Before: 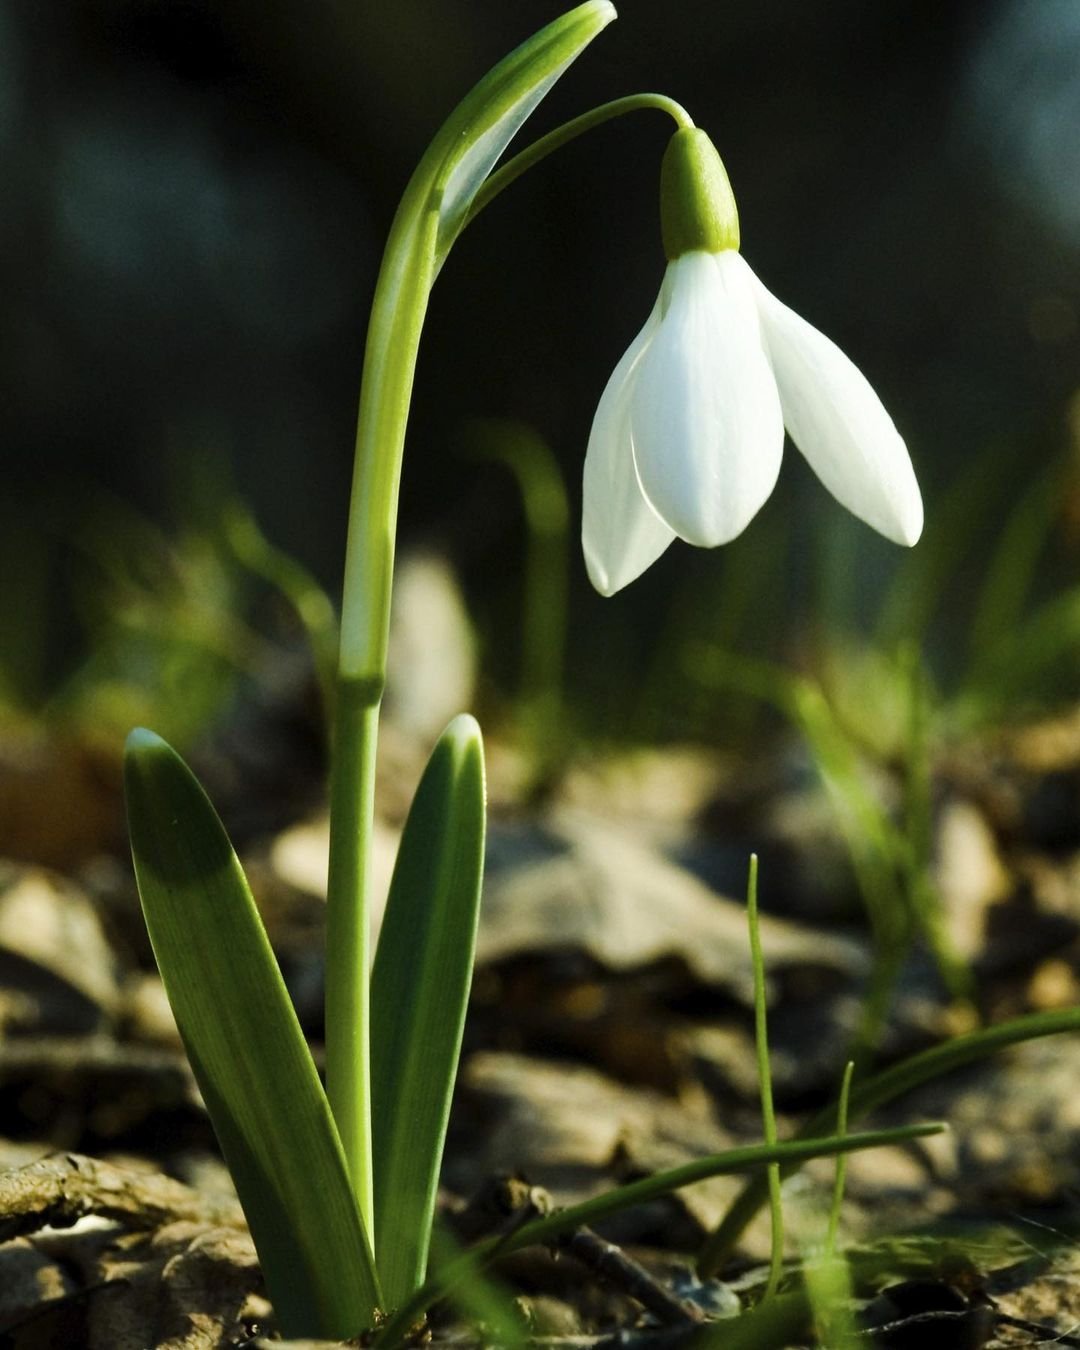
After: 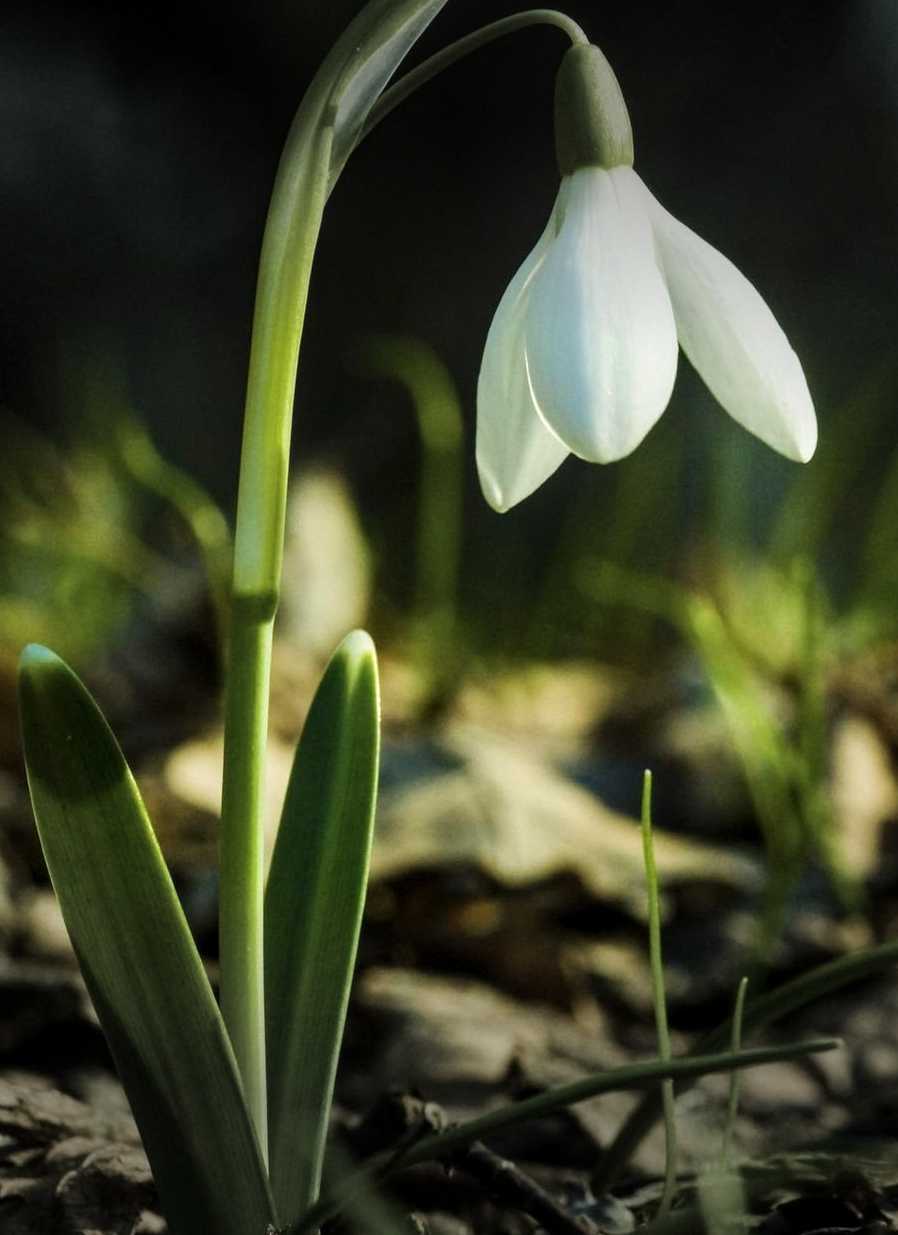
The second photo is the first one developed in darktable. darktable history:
color correction: highlights b* 0.009, saturation 0.992
velvia: on, module defaults
local contrast: on, module defaults
crop: left 9.826%, top 6.246%, right 6.944%, bottom 2.252%
vignetting: fall-off start 70.84%, brightness -0.575, width/height ratio 1.335
